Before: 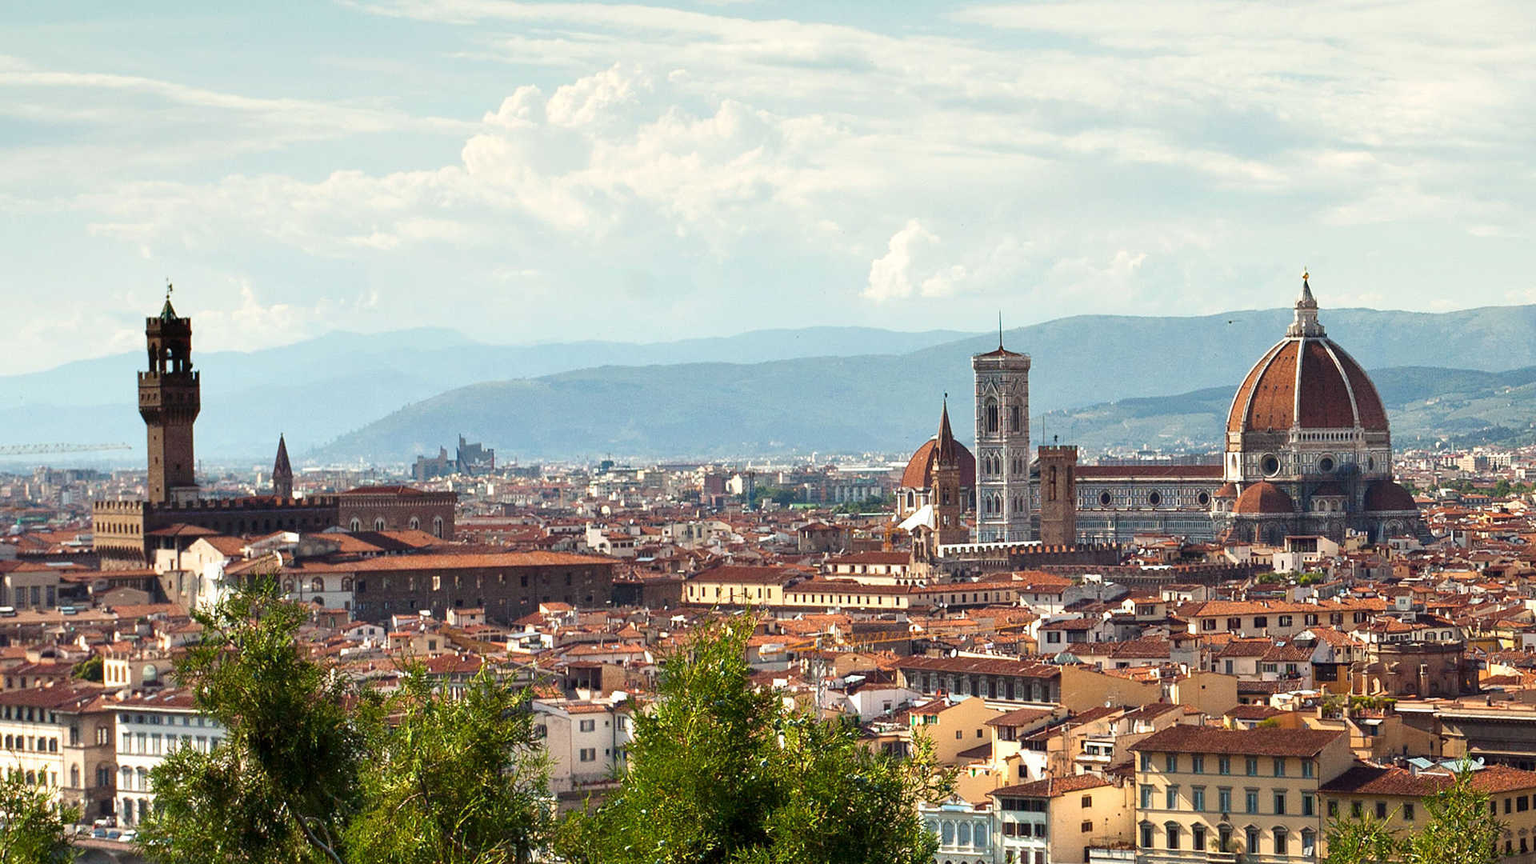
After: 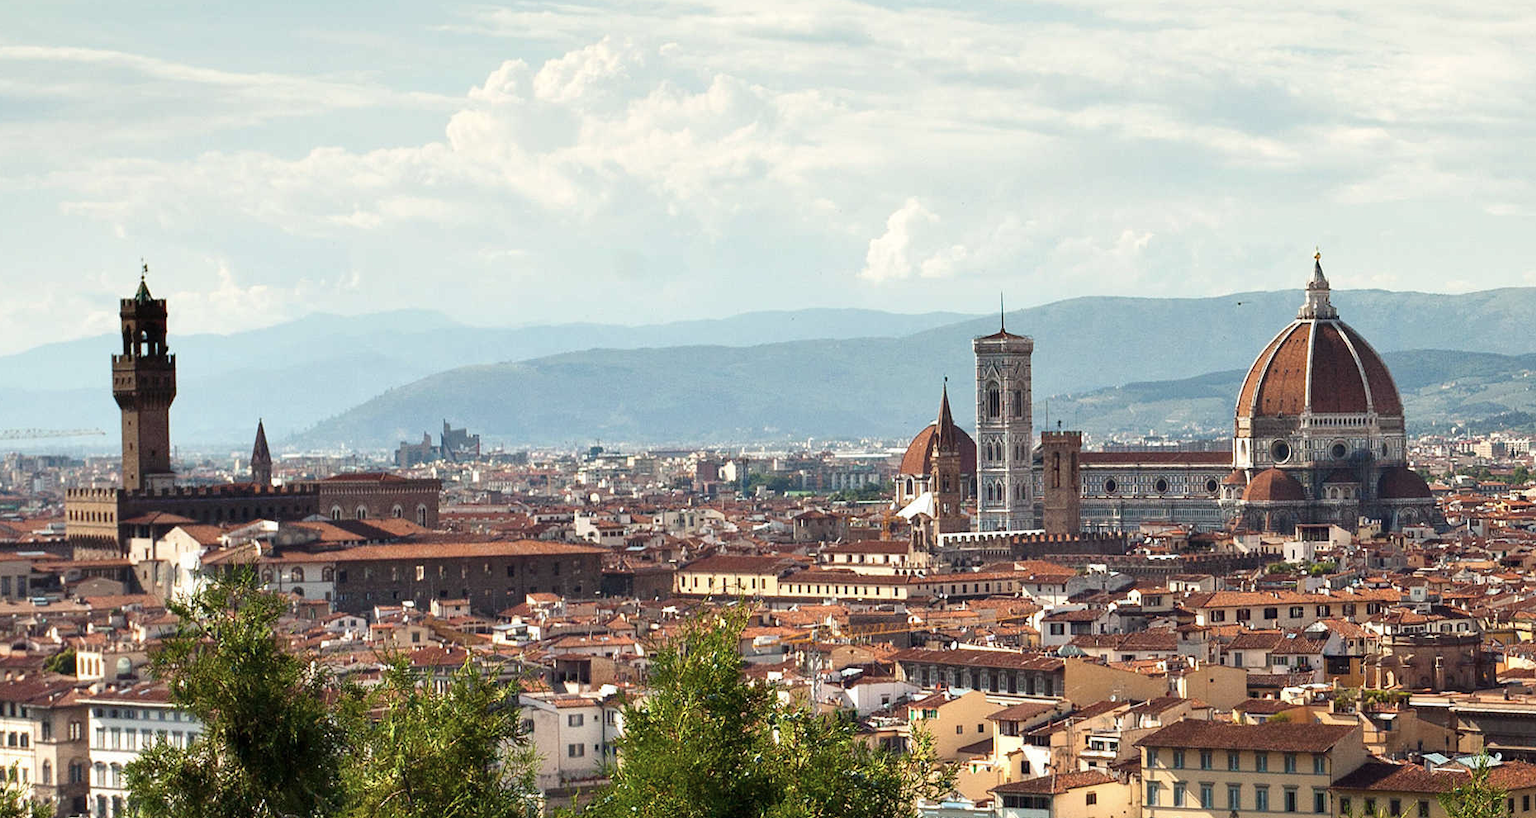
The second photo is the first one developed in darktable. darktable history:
color correction: saturation 0.85
crop: left 1.964%, top 3.251%, right 1.122%, bottom 4.933%
